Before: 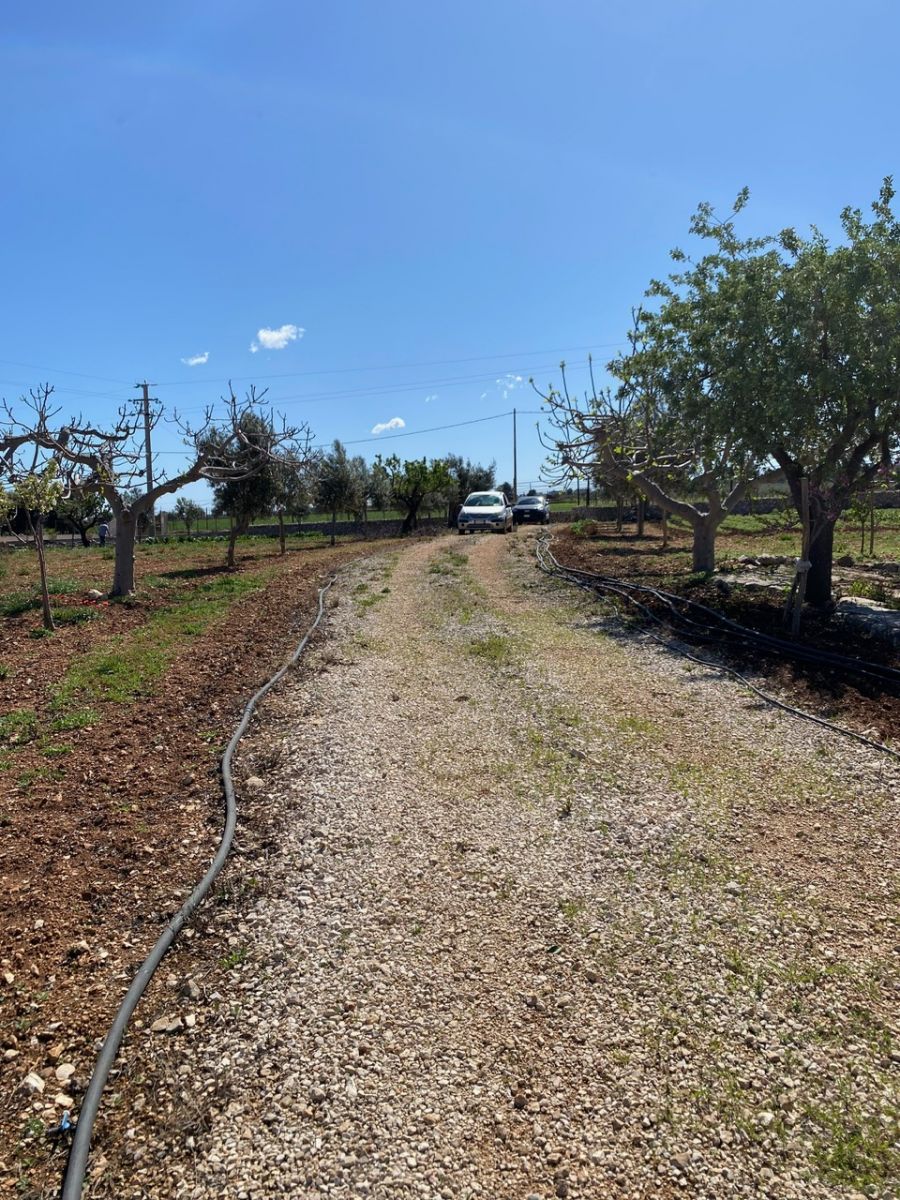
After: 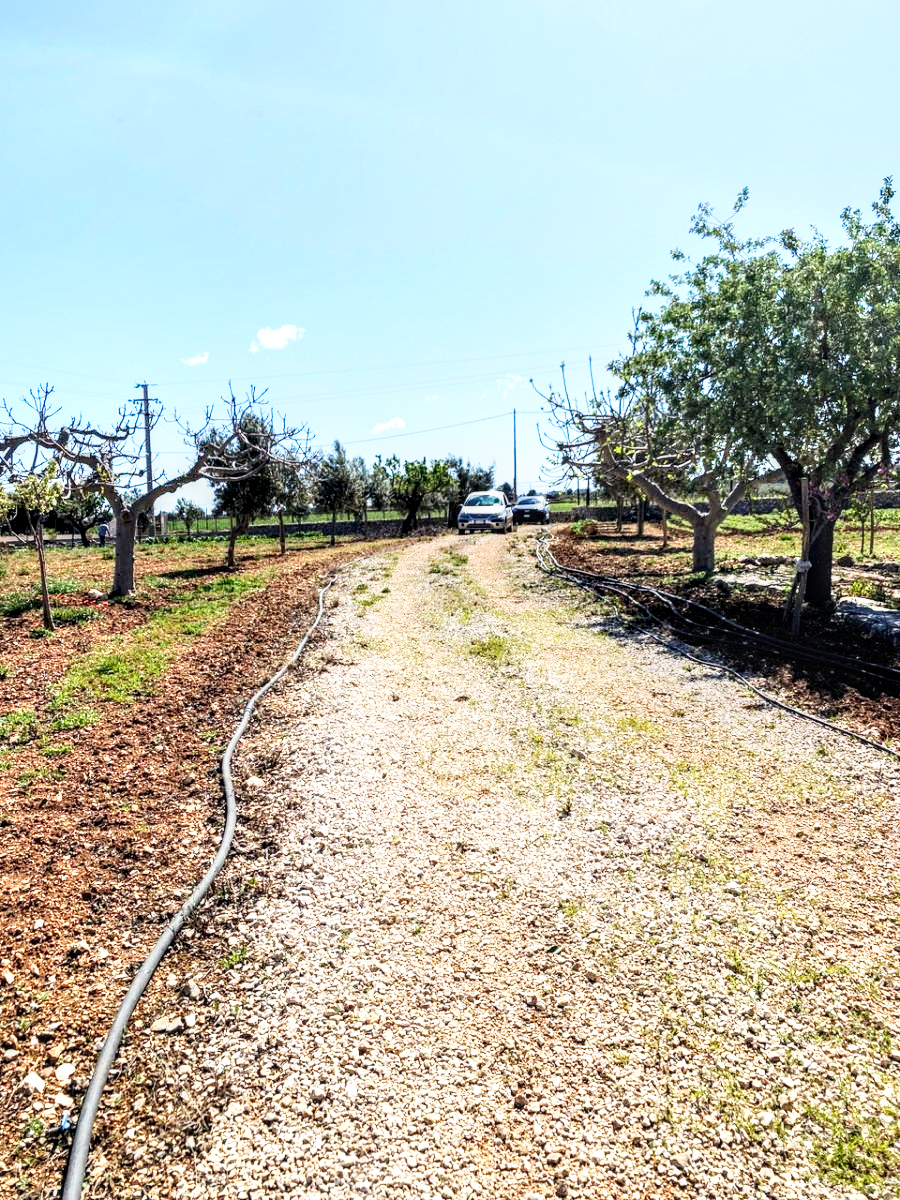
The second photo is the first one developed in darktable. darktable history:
contrast brightness saturation: contrast 0.14, brightness 0.21
local contrast: highlights 25%, detail 150%
base curve: curves: ch0 [(0, 0) (0.007, 0.004) (0.027, 0.03) (0.046, 0.07) (0.207, 0.54) (0.442, 0.872) (0.673, 0.972) (1, 1)], preserve colors none
